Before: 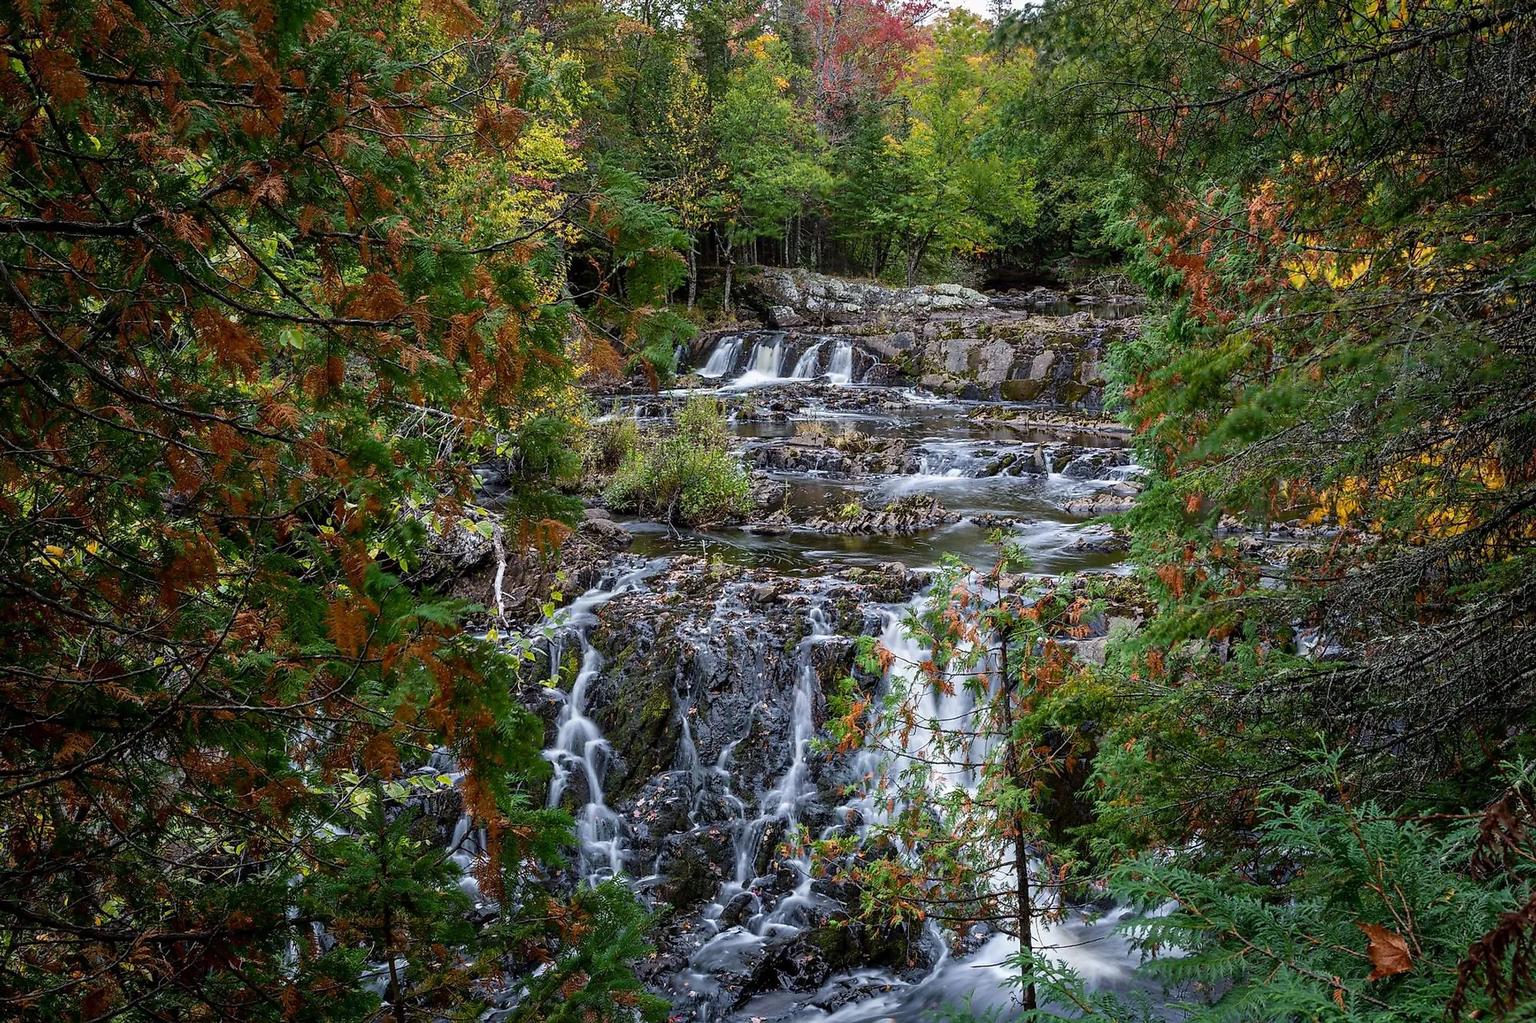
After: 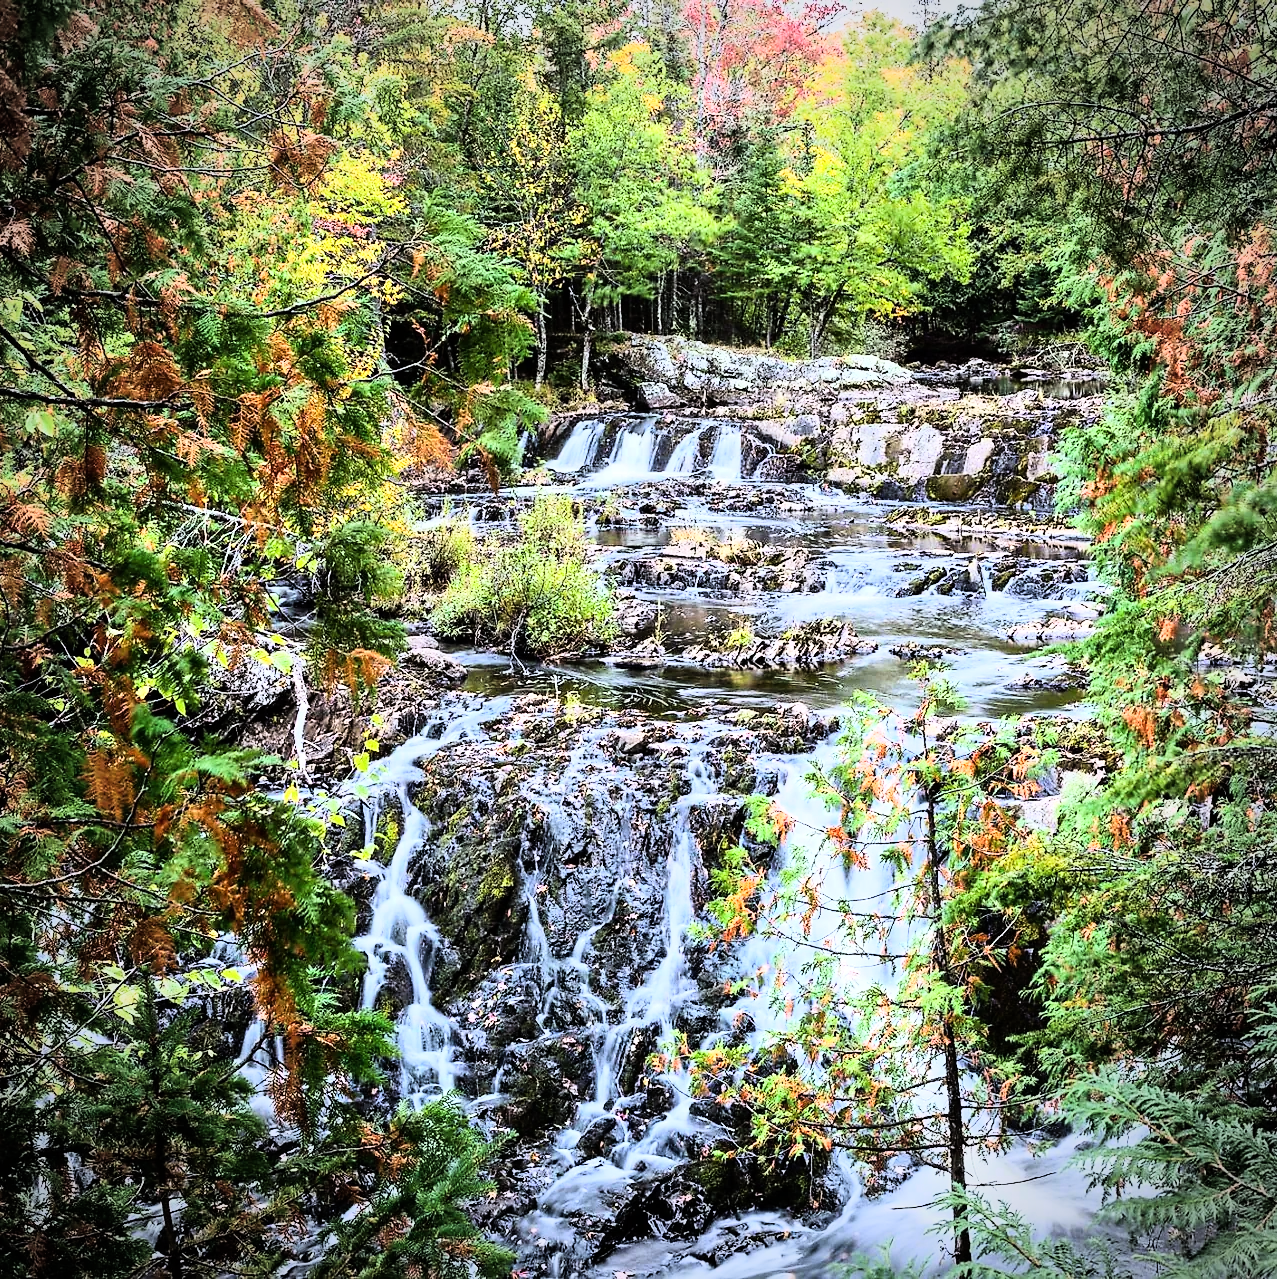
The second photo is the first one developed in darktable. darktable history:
exposure: black level correction 0, exposure 0.7 EV, compensate exposure bias true, compensate highlight preservation false
white balance: red 0.98, blue 1.034
base curve: curves: ch0 [(0, 0) (0.283, 0.295) (1, 1)], preserve colors none
crop: left 16.899%, right 16.556%
color zones: curves: ch0 [(0, 0.5) (0.143, 0.5) (0.286, 0.5) (0.429, 0.5) (0.62, 0.489) (0.714, 0.445) (0.844, 0.496) (1, 0.5)]; ch1 [(0, 0.5) (0.143, 0.5) (0.286, 0.5) (0.429, 0.5) (0.571, 0.5) (0.714, 0.523) (0.857, 0.5) (1, 0.5)]
rgb curve: curves: ch0 [(0, 0) (0.21, 0.15) (0.24, 0.21) (0.5, 0.75) (0.75, 0.96) (0.89, 0.99) (1, 1)]; ch1 [(0, 0.02) (0.21, 0.13) (0.25, 0.2) (0.5, 0.67) (0.75, 0.9) (0.89, 0.97) (1, 1)]; ch2 [(0, 0.02) (0.21, 0.13) (0.25, 0.2) (0.5, 0.67) (0.75, 0.9) (0.89, 0.97) (1, 1)], compensate middle gray true
vignetting: automatic ratio true
